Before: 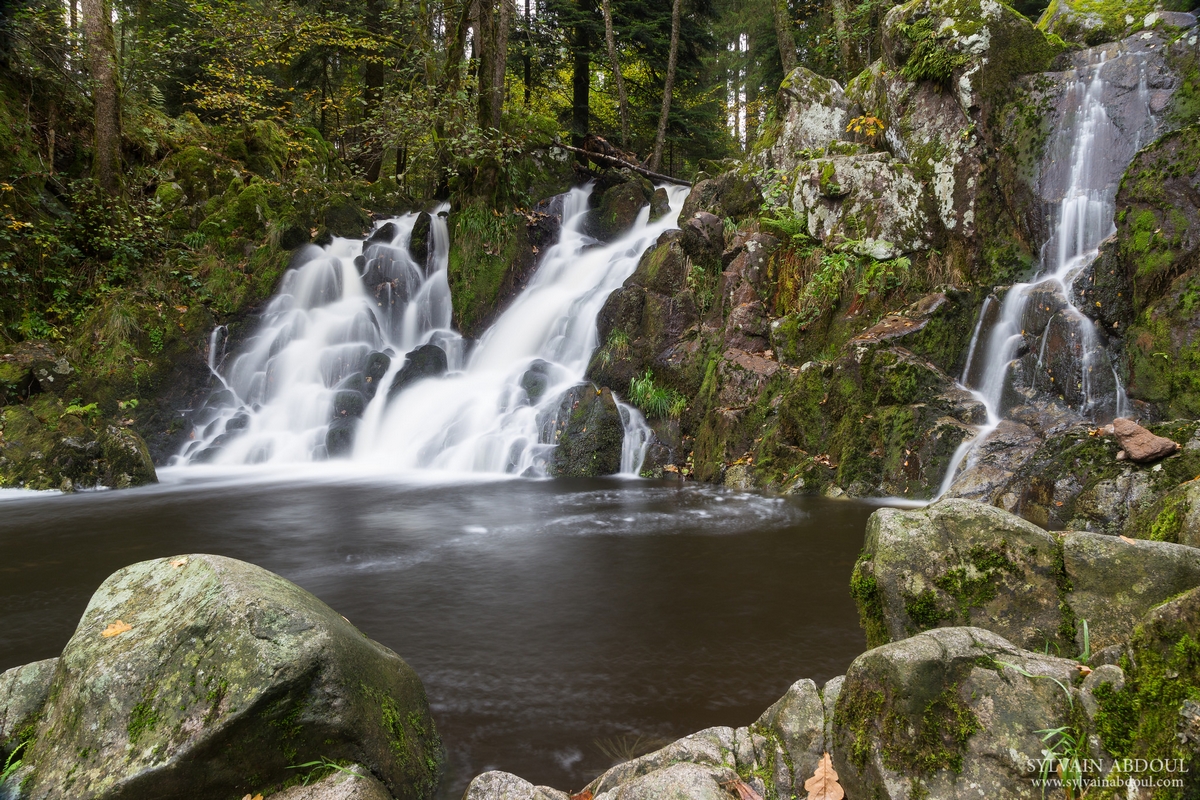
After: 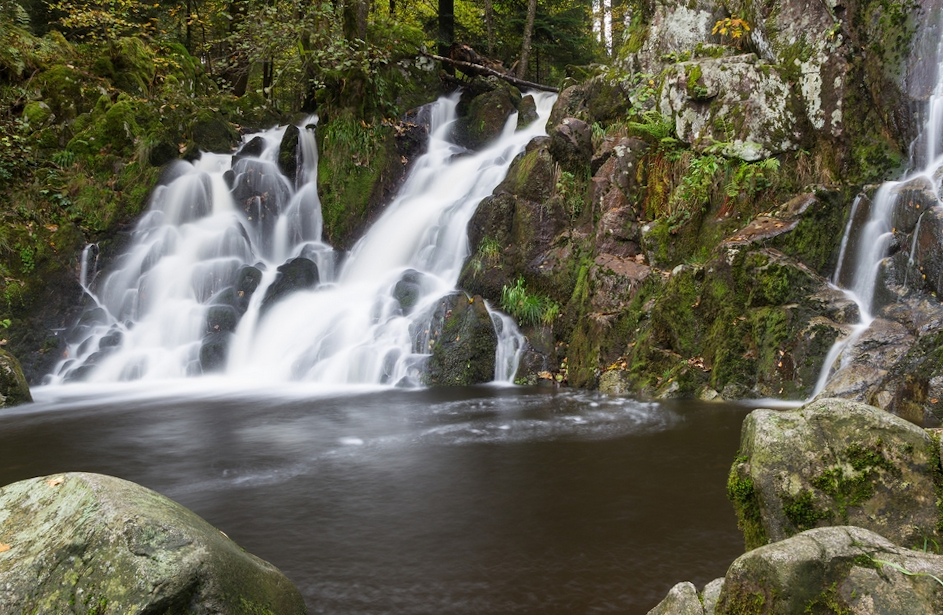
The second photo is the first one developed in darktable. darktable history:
rotate and perspective: rotation -1.42°, crop left 0.016, crop right 0.984, crop top 0.035, crop bottom 0.965
crop and rotate: left 10.071%, top 10.071%, right 10.02%, bottom 10.02%
